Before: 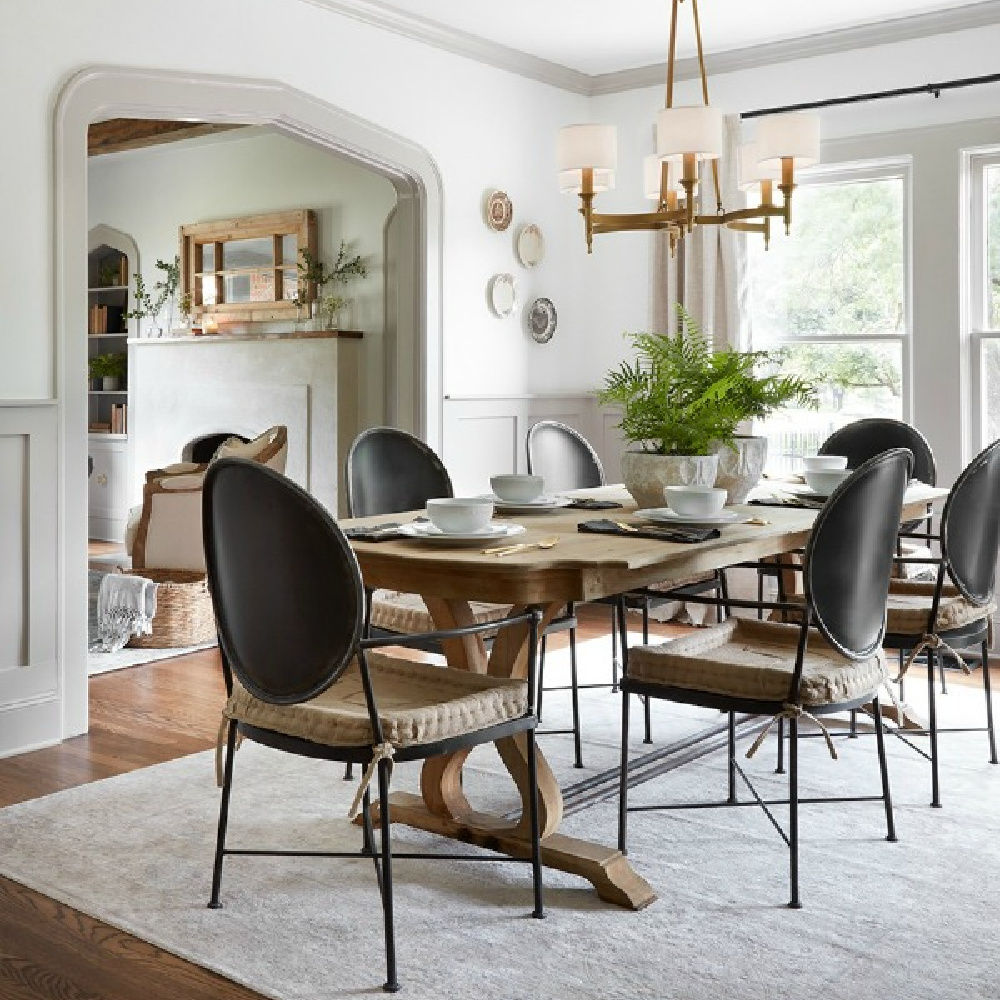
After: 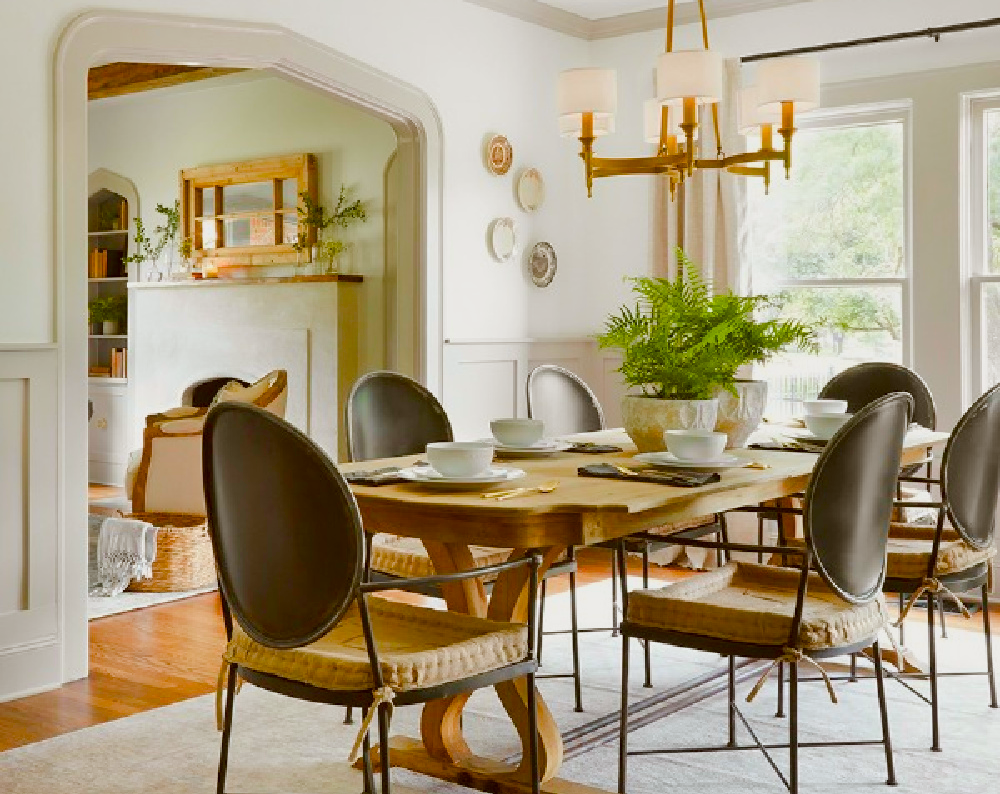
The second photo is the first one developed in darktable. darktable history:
color correction: highlights a* -0.464, highlights b* 0.178, shadows a* 5.03, shadows b* 20.63
crop and rotate: top 5.649%, bottom 14.867%
color balance rgb: linear chroma grading › global chroma 24.851%, perceptual saturation grading › global saturation 40.592%, perceptual saturation grading › highlights -25.32%, perceptual saturation grading › mid-tones 34.498%, perceptual saturation grading › shadows 34.801%, perceptual brilliance grading › mid-tones 9.888%, perceptual brilliance grading › shadows 15.28%, contrast -10.363%
shadows and highlights: shadows 3.18, highlights -16.59, soften with gaussian
